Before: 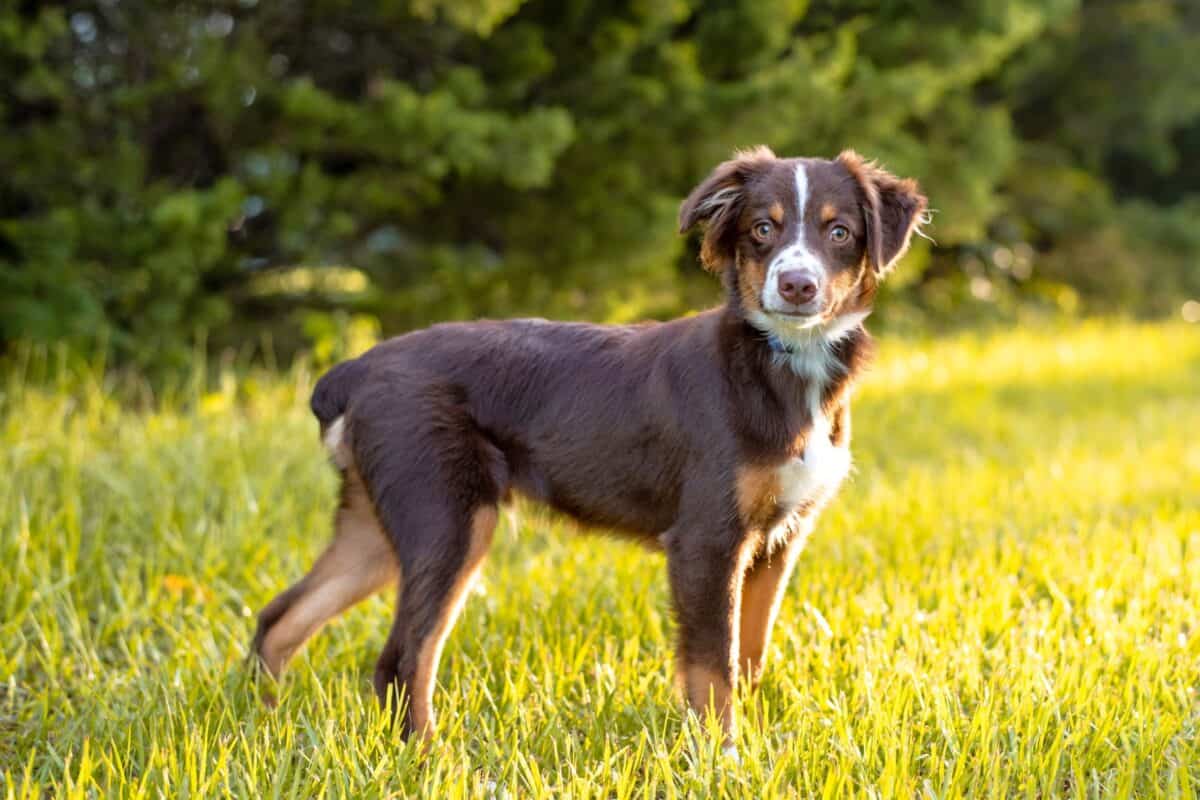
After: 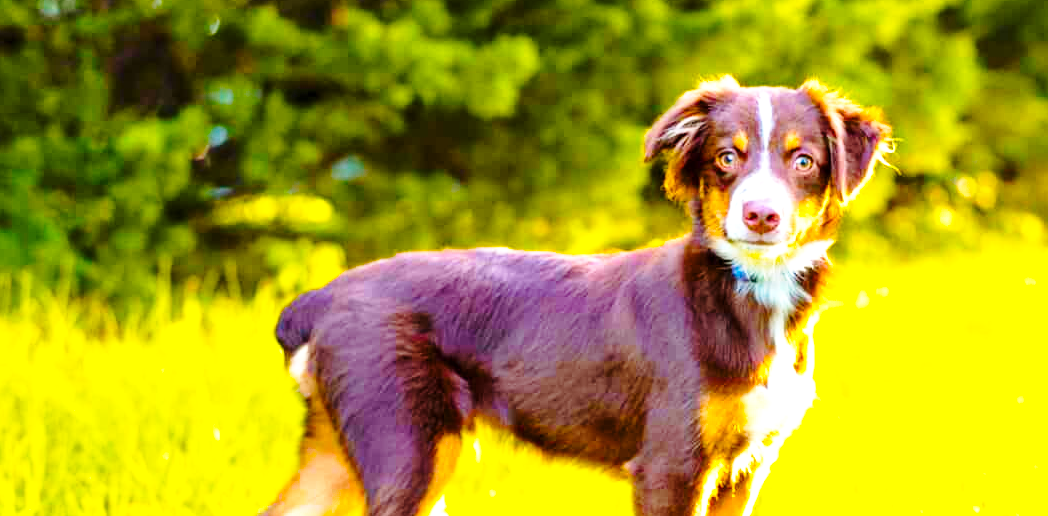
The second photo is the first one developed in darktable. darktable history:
base curve: curves: ch0 [(0, 0) (0.028, 0.03) (0.121, 0.232) (0.46, 0.748) (0.859, 0.968) (1, 1)], preserve colors none
crop: left 3.015%, top 8.969%, right 9.647%, bottom 26.457%
color balance rgb: linear chroma grading › global chroma 25%, perceptual saturation grading › global saturation 40%, perceptual brilliance grading › global brilliance 30%, global vibrance 40%
